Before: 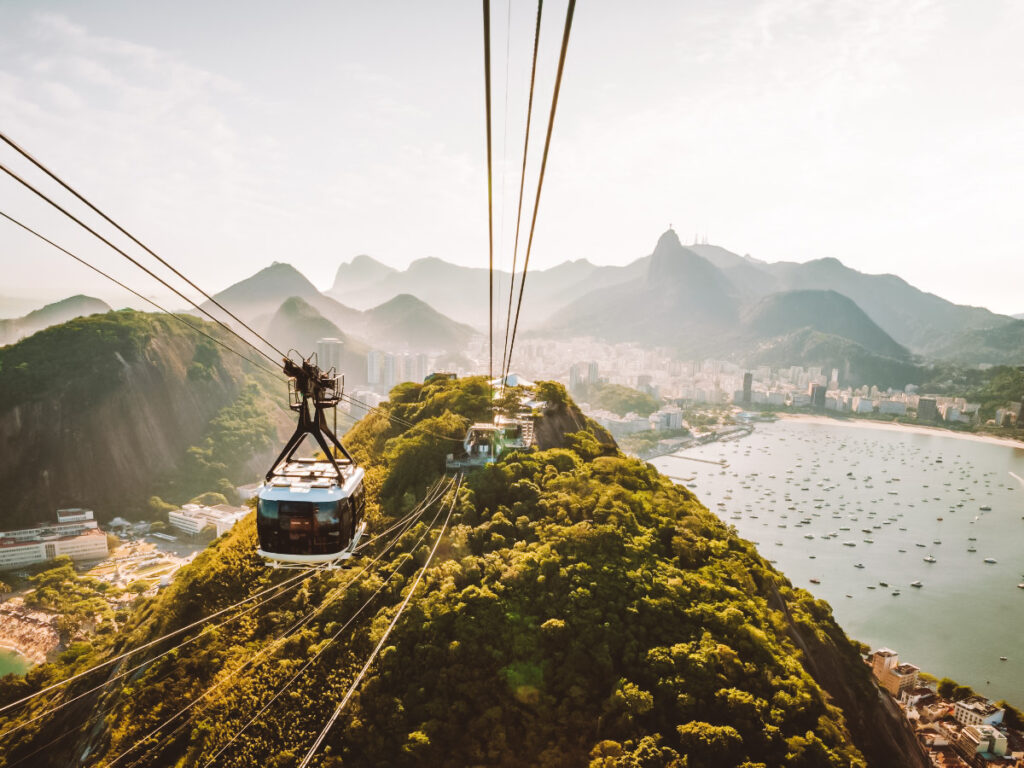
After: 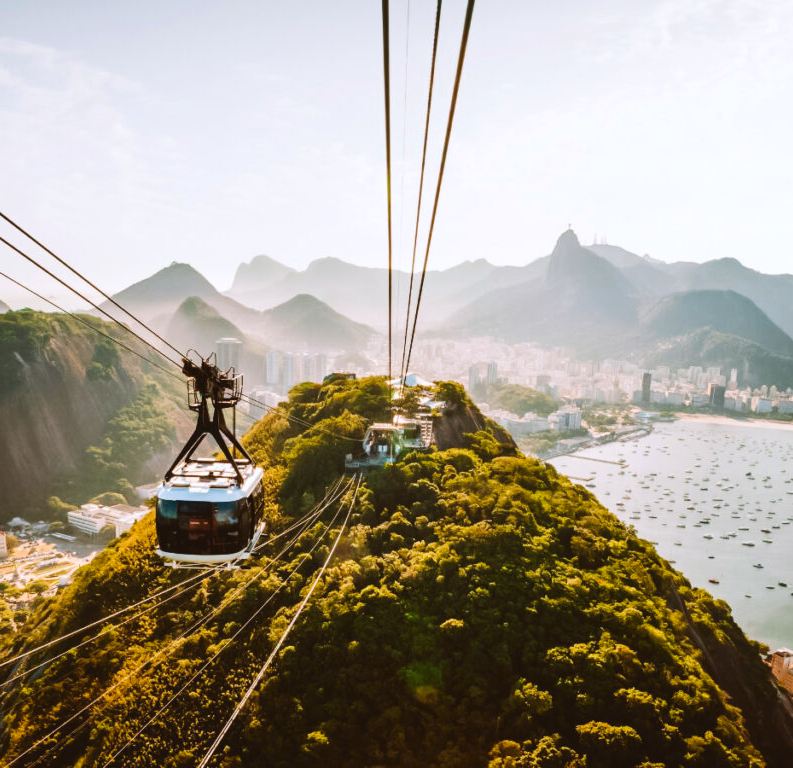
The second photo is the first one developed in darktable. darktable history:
vibrance: on, module defaults
rotate and perspective: crop left 0, crop top 0
color correction: highlights a* -0.137, highlights b* -5.91, shadows a* -0.137, shadows b* -0.137
tone equalizer: on, module defaults
contrast brightness saturation: contrast 0.13, brightness -0.05, saturation 0.16
crop: left 9.88%, right 12.664%
